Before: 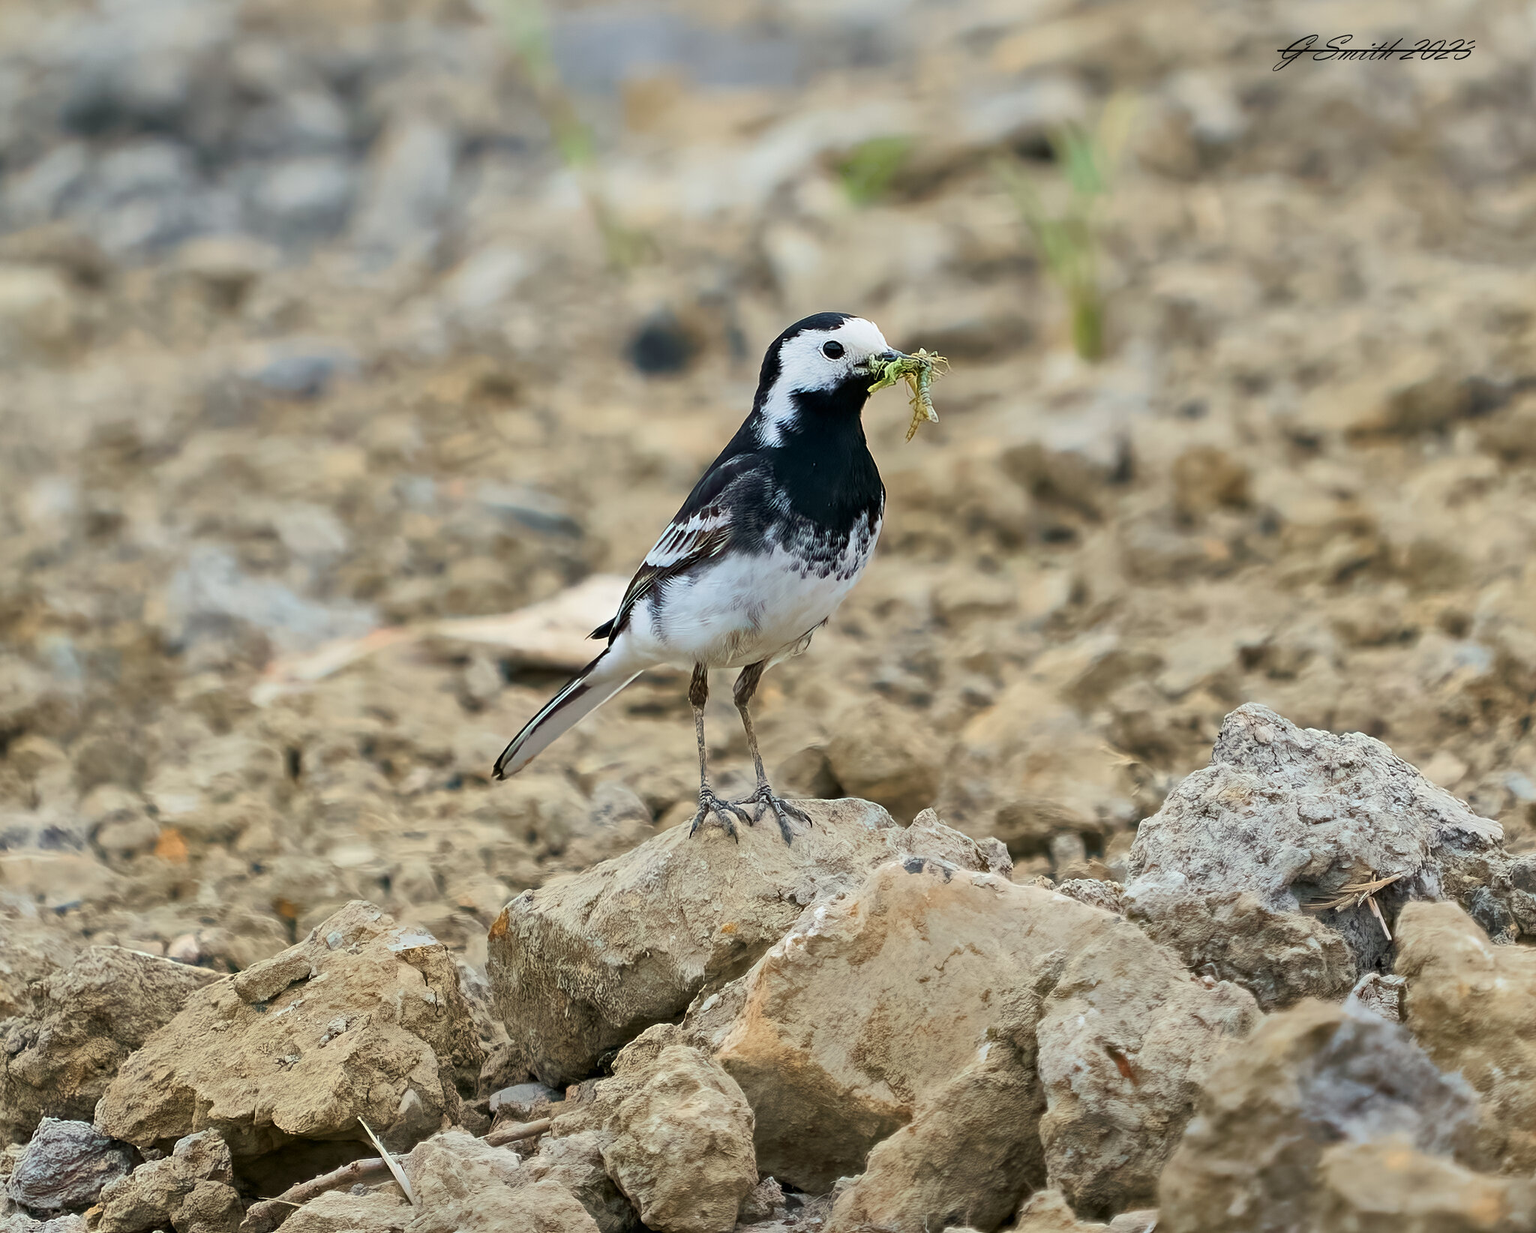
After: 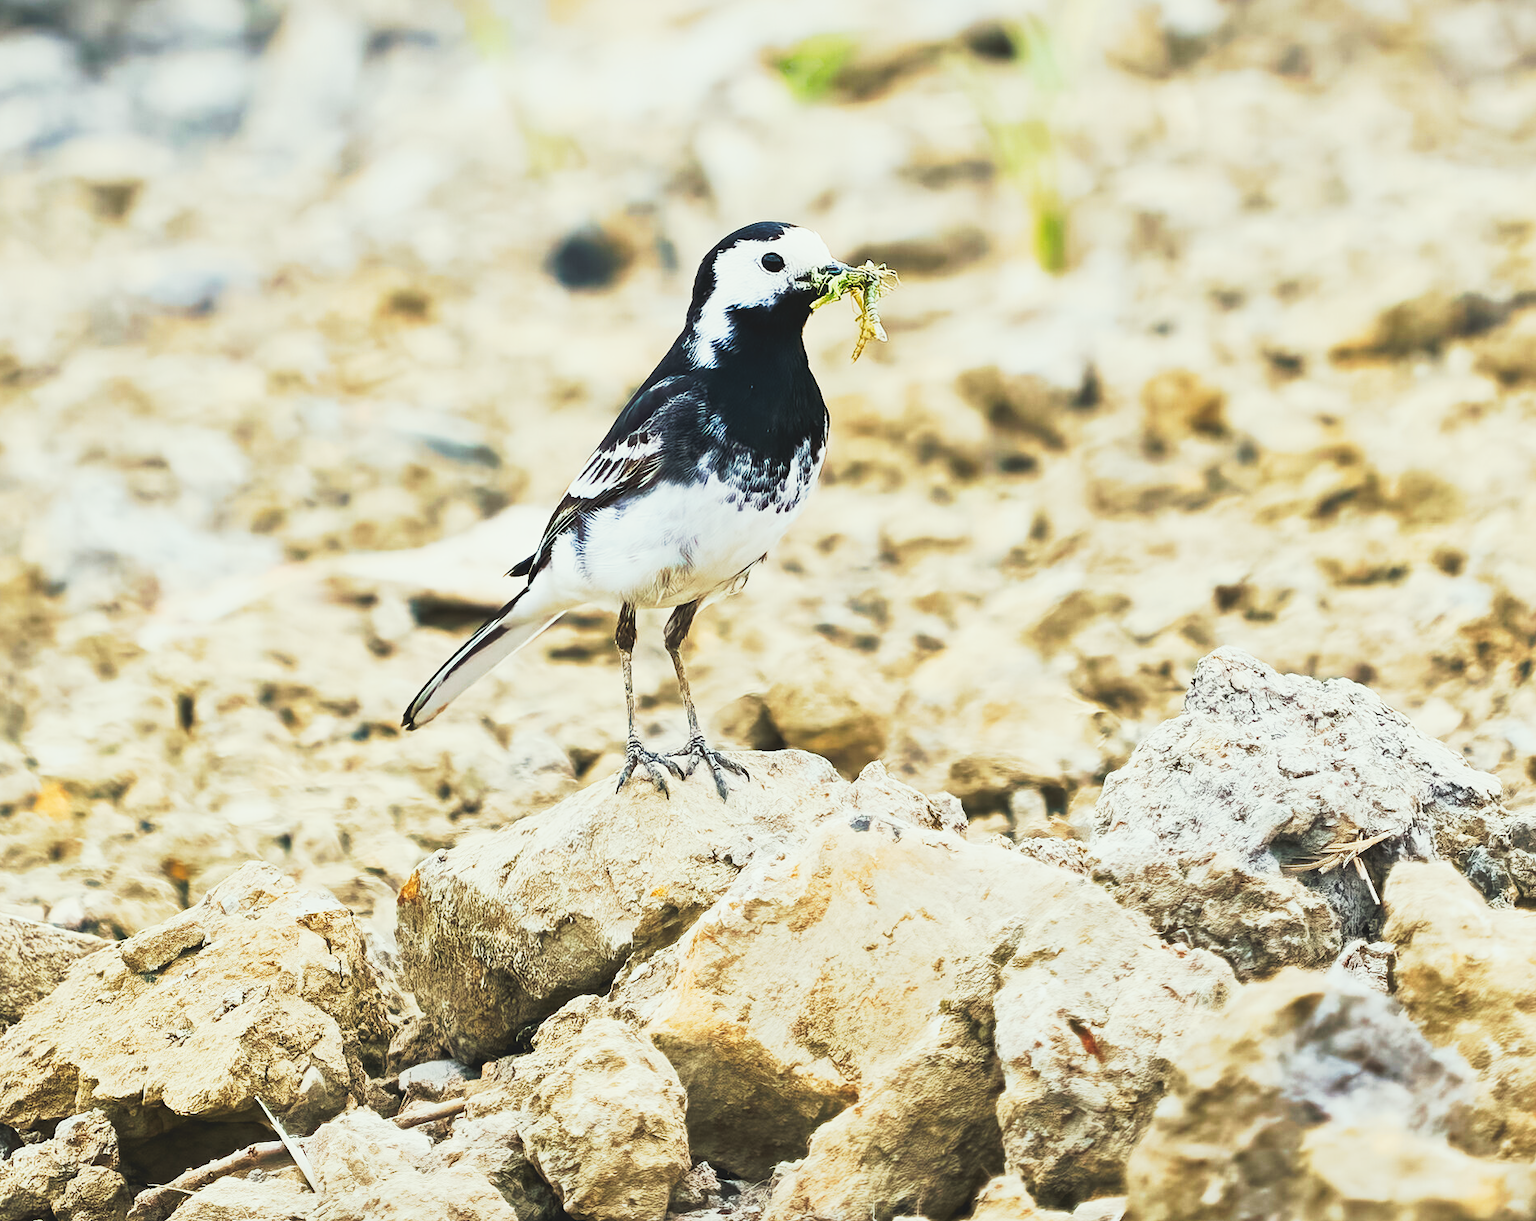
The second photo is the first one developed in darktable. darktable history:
tone curve: curves: ch0 [(0, 0.098) (0.262, 0.324) (0.421, 0.59) (0.54, 0.803) (0.725, 0.922) (0.99, 0.974)], preserve colors none
crop and rotate: left 8.011%, top 8.822%
color correction: highlights a* -2.68, highlights b* 2.53
